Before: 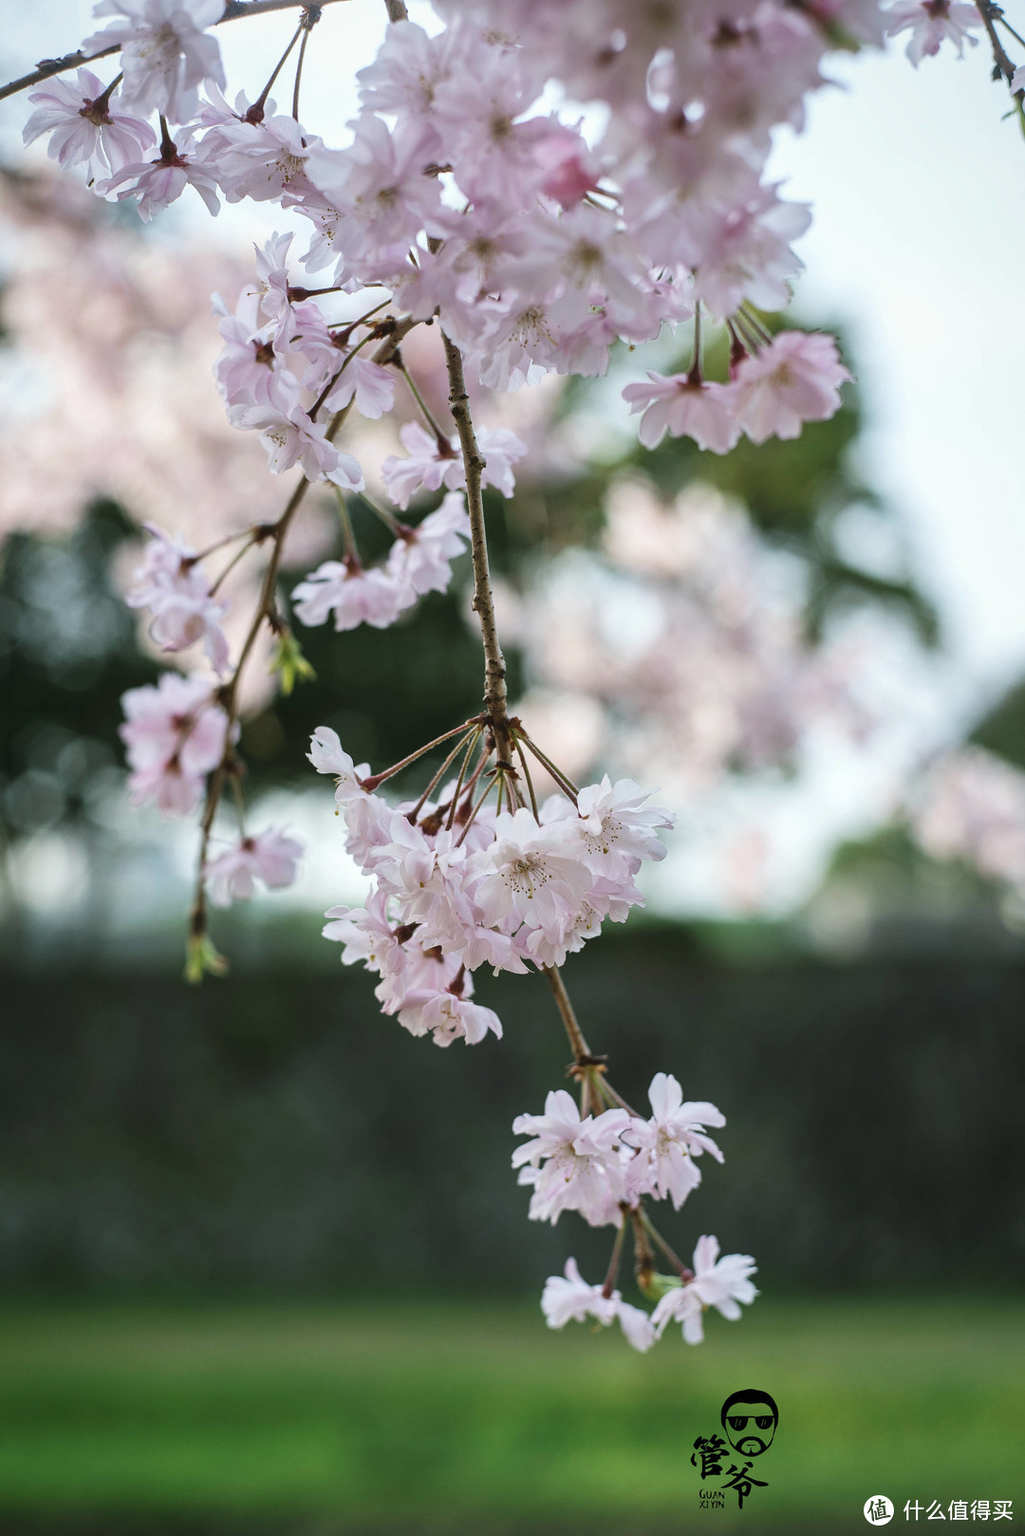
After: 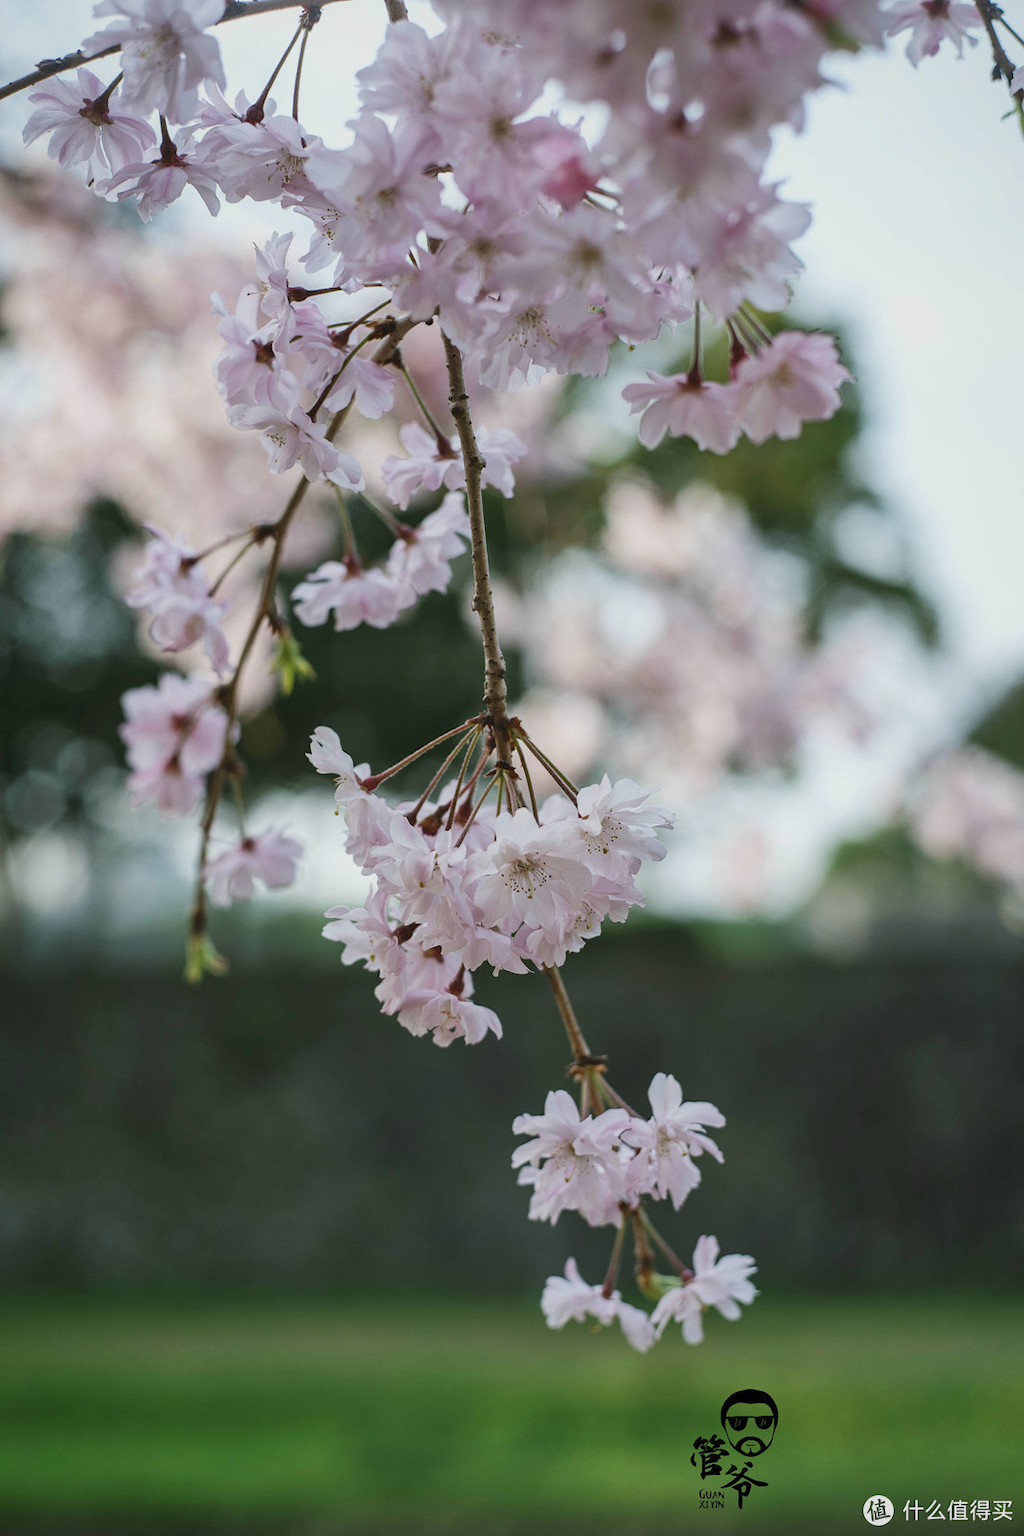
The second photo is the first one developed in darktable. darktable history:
base curve: curves: ch0 [(0, 0) (0.283, 0.295) (1, 1)], preserve colors none
tone equalizer: -8 EV 0.287 EV, -7 EV 0.379 EV, -6 EV 0.443 EV, -5 EV 0.211 EV, -3 EV -0.272 EV, -2 EV -0.395 EV, -1 EV -0.402 EV, +0 EV -0.261 EV, luminance estimator HSV value / RGB max
